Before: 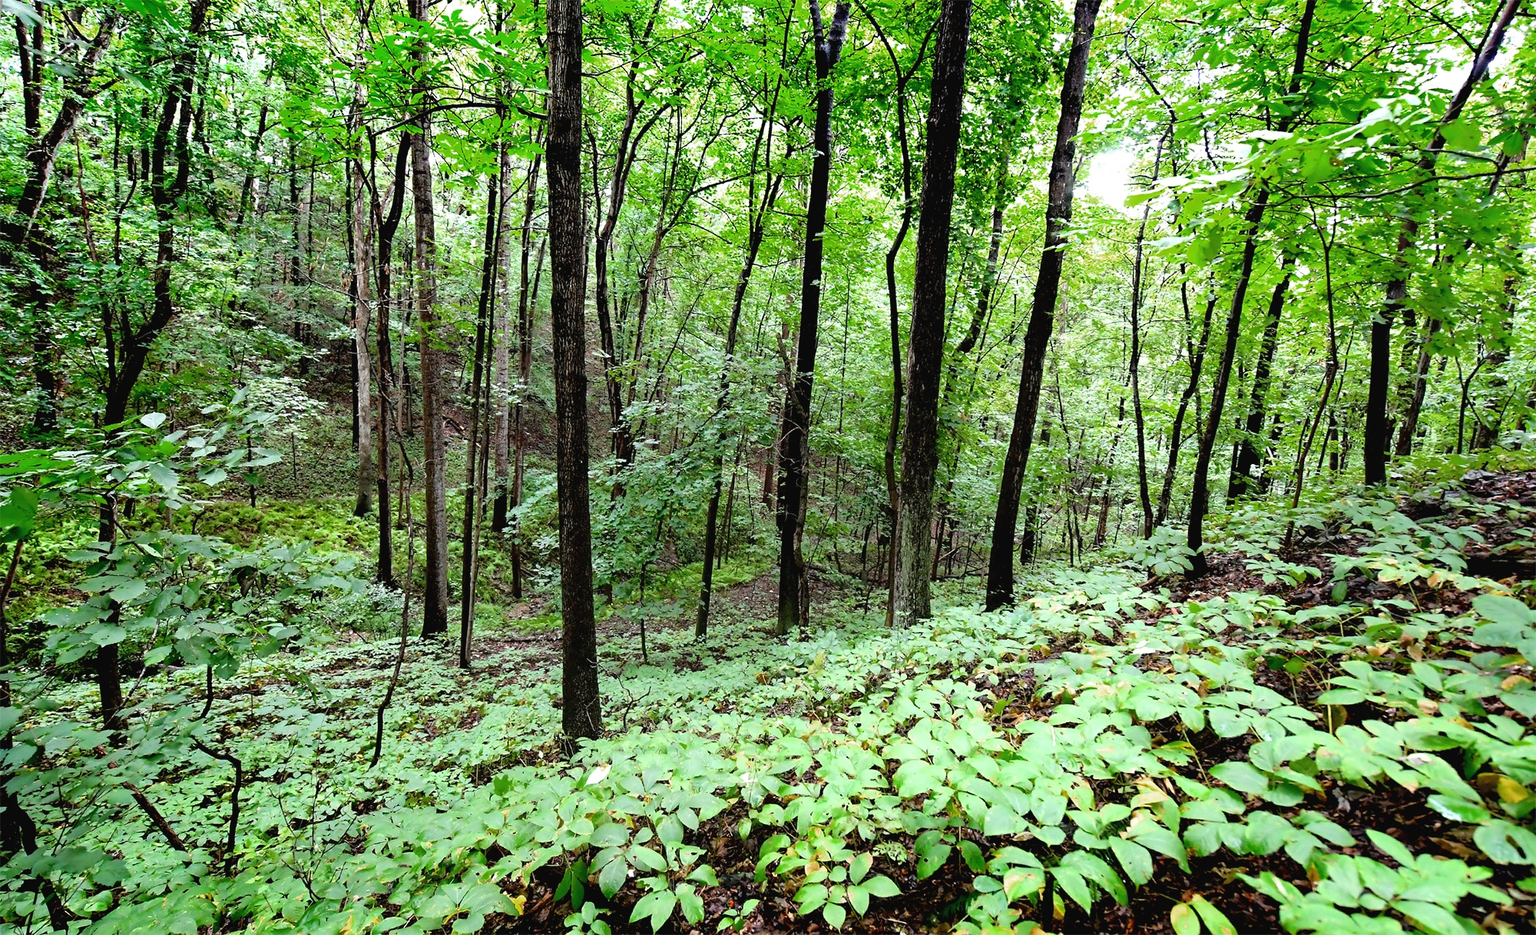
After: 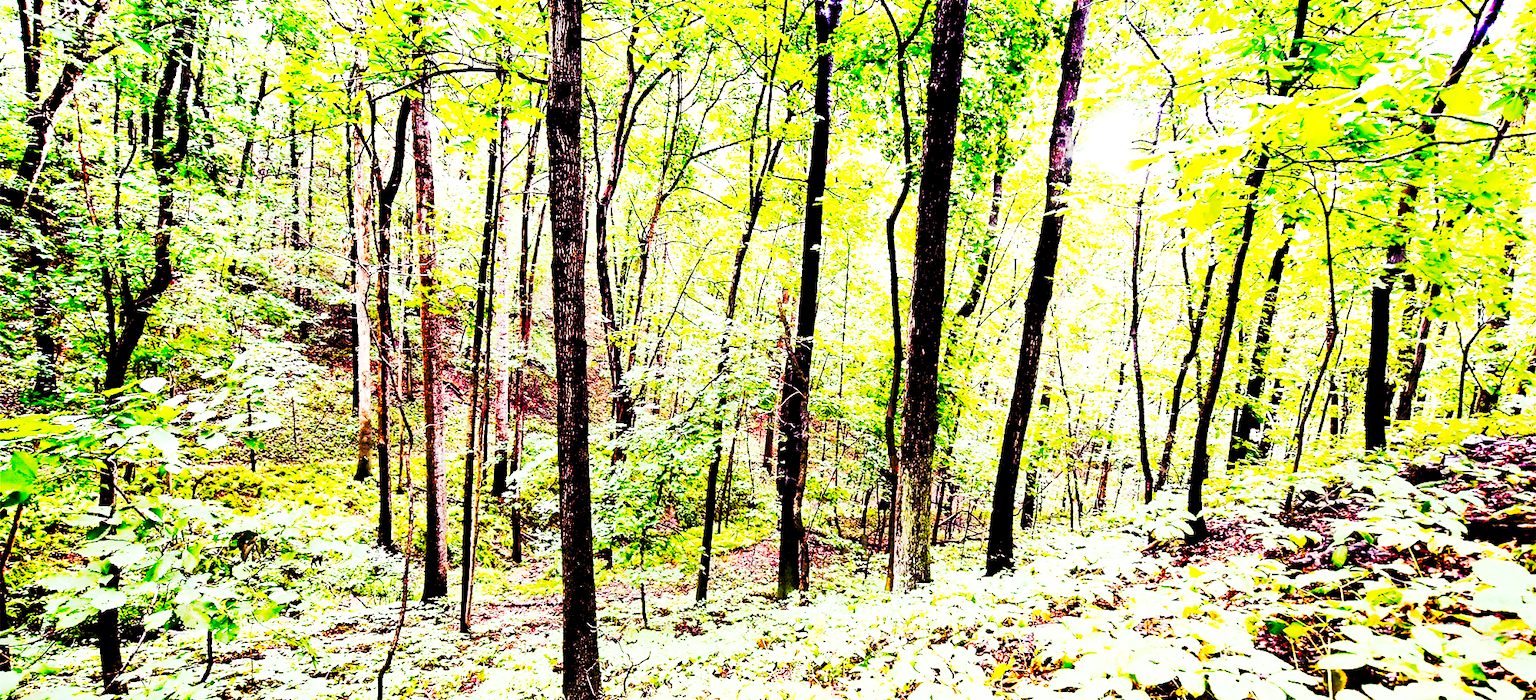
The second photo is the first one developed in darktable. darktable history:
local contrast: mode bilateral grid, contrast 20, coarseness 50, detail 120%, midtone range 0.2
tone curve: curves: ch0 [(0, 0) (0.003, 0.004) (0.011, 0.015) (0.025, 0.034) (0.044, 0.061) (0.069, 0.095) (0.1, 0.137) (0.136, 0.186) (0.177, 0.243) (0.224, 0.307) (0.277, 0.416) (0.335, 0.533) (0.399, 0.641) (0.468, 0.748) (0.543, 0.829) (0.623, 0.886) (0.709, 0.924) (0.801, 0.951) (0.898, 0.975) (1, 1)], preserve colors none
crop: top 3.857%, bottom 21.132%
rgb levels: preserve colors max RGB
base curve: curves: ch0 [(0, 0) (0.028, 0.03) (0.121, 0.232) (0.46, 0.748) (0.859, 0.968) (1, 1)], preserve colors none
contrast brightness saturation: contrast 0.2, brightness 0.16, saturation 0.22
color balance rgb: shadows lift › luminance -21.66%, shadows lift › chroma 8.98%, shadows lift › hue 283.37°, power › chroma 1.05%, power › hue 25.59°, highlights gain › luminance 6.08%, highlights gain › chroma 2.55%, highlights gain › hue 90°, global offset › luminance -0.87%, perceptual saturation grading › global saturation 25%, perceptual saturation grading › highlights -28.39%, perceptual saturation grading › shadows 33.98%
